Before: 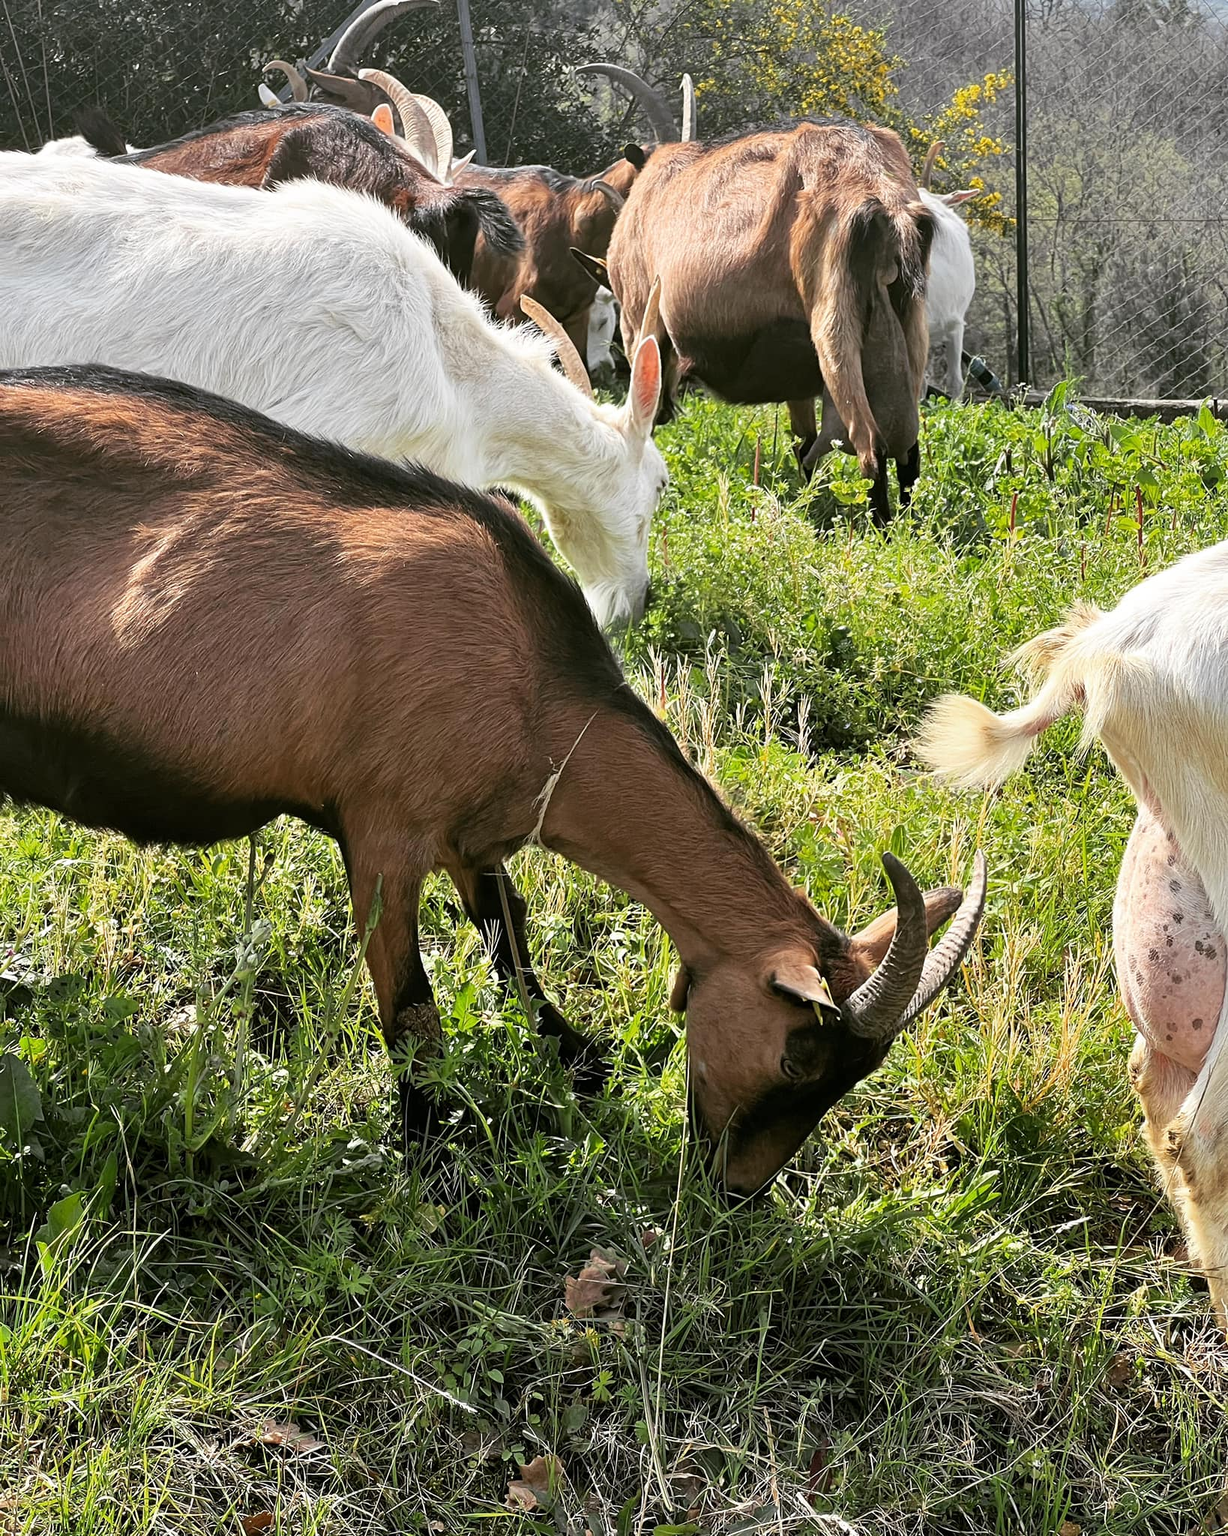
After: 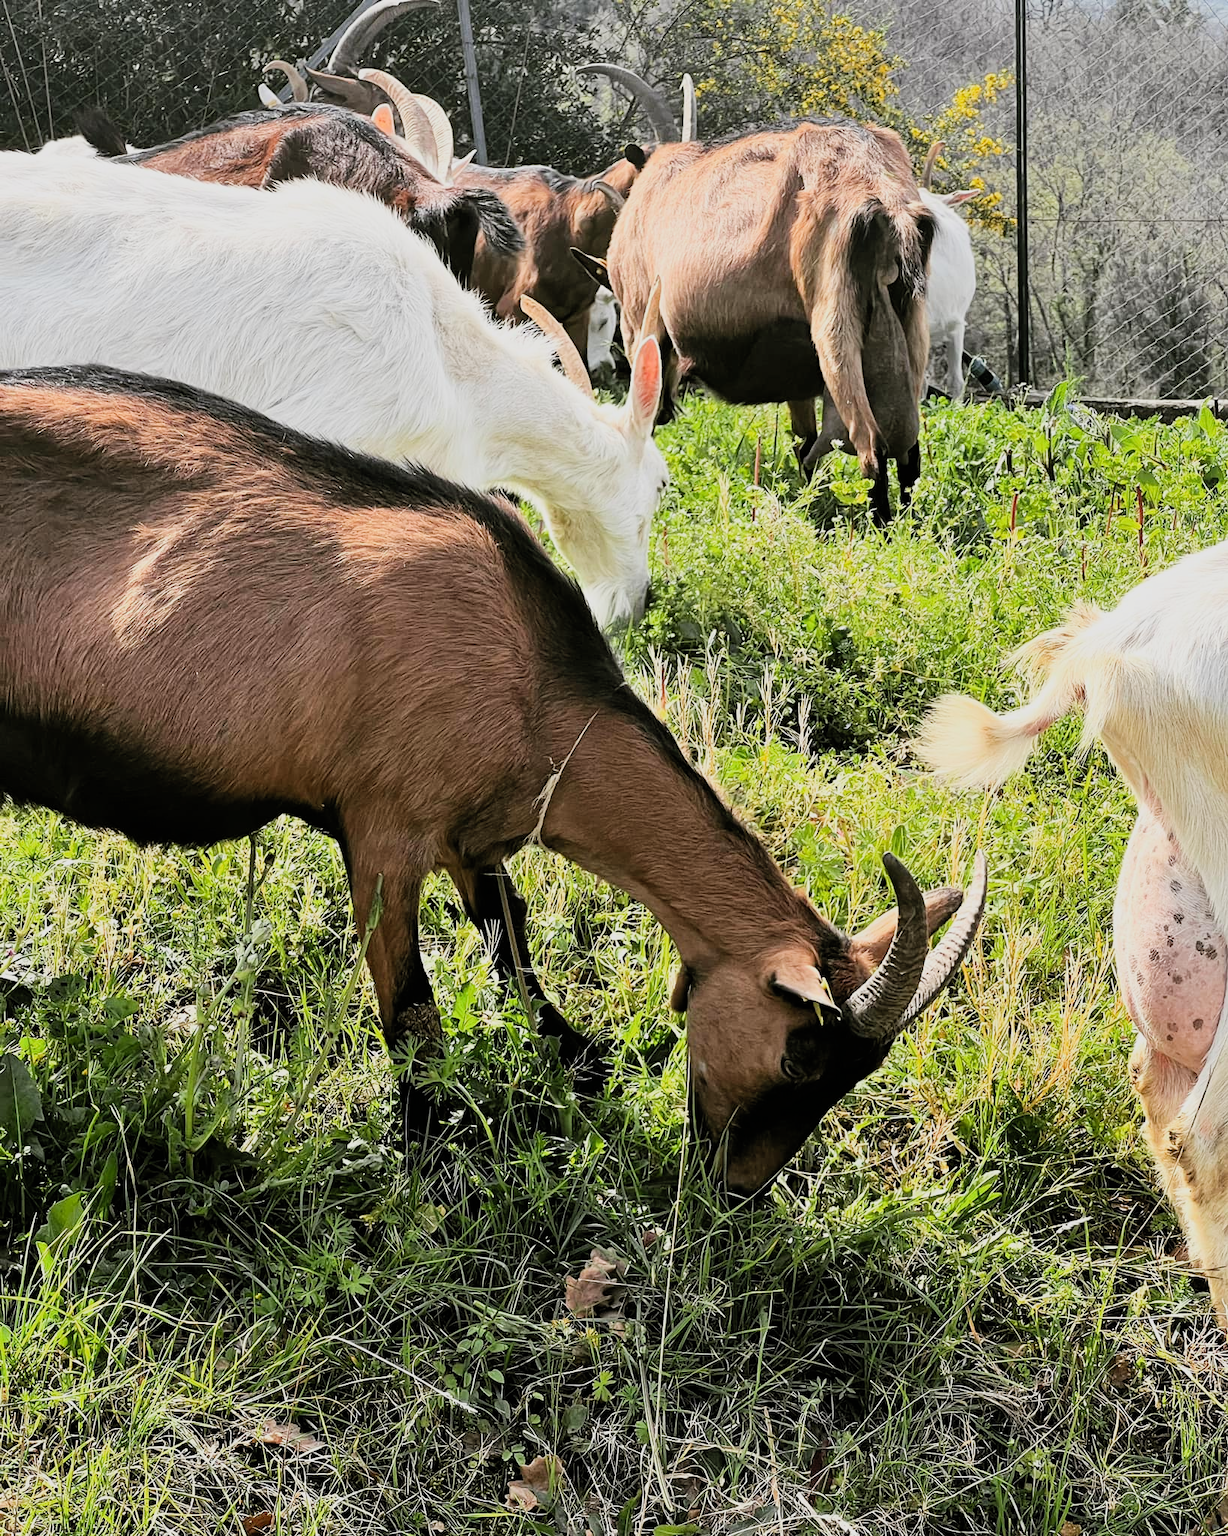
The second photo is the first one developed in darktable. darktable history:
filmic rgb: black relative exposure -6.98 EV, white relative exposure 5.63 EV, hardness 2.86
contrast brightness saturation: contrast 0.2, brightness 0.15, saturation 0.14
